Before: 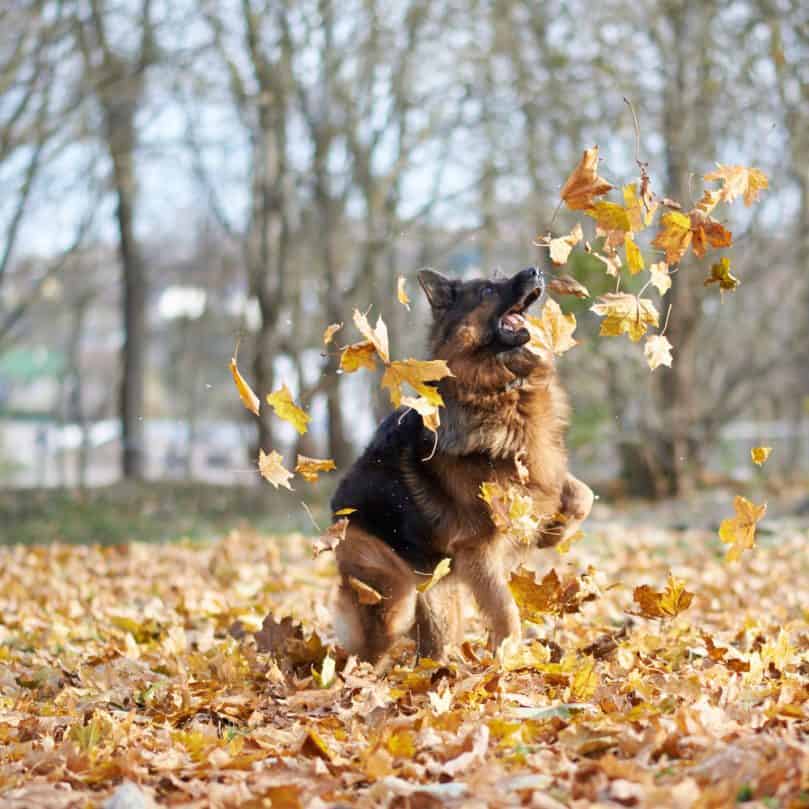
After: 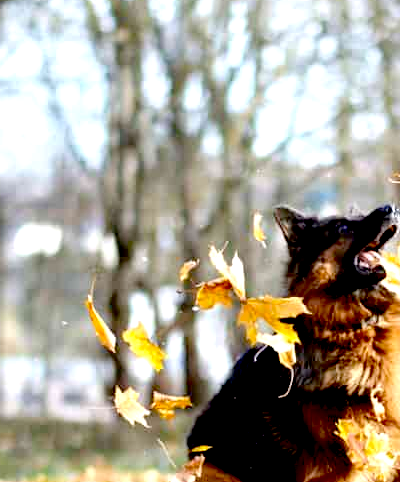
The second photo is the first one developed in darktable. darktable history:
crop: left 17.85%, top 7.805%, right 32.669%, bottom 32.527%
tone equalizer: -8 EV -0.769 EV, -7 EV -0.68 EV, -6 EV -0.612 EV, -5 EV -0.393 EV, -3 EV 0.37 EV, -2 EV 0.6 EV, -1 EV 0.678 EV, +0 EV 0.731 EV
exposure: black level correction 0.055, exposure -0.039 EV, compensate highlight preservation false
